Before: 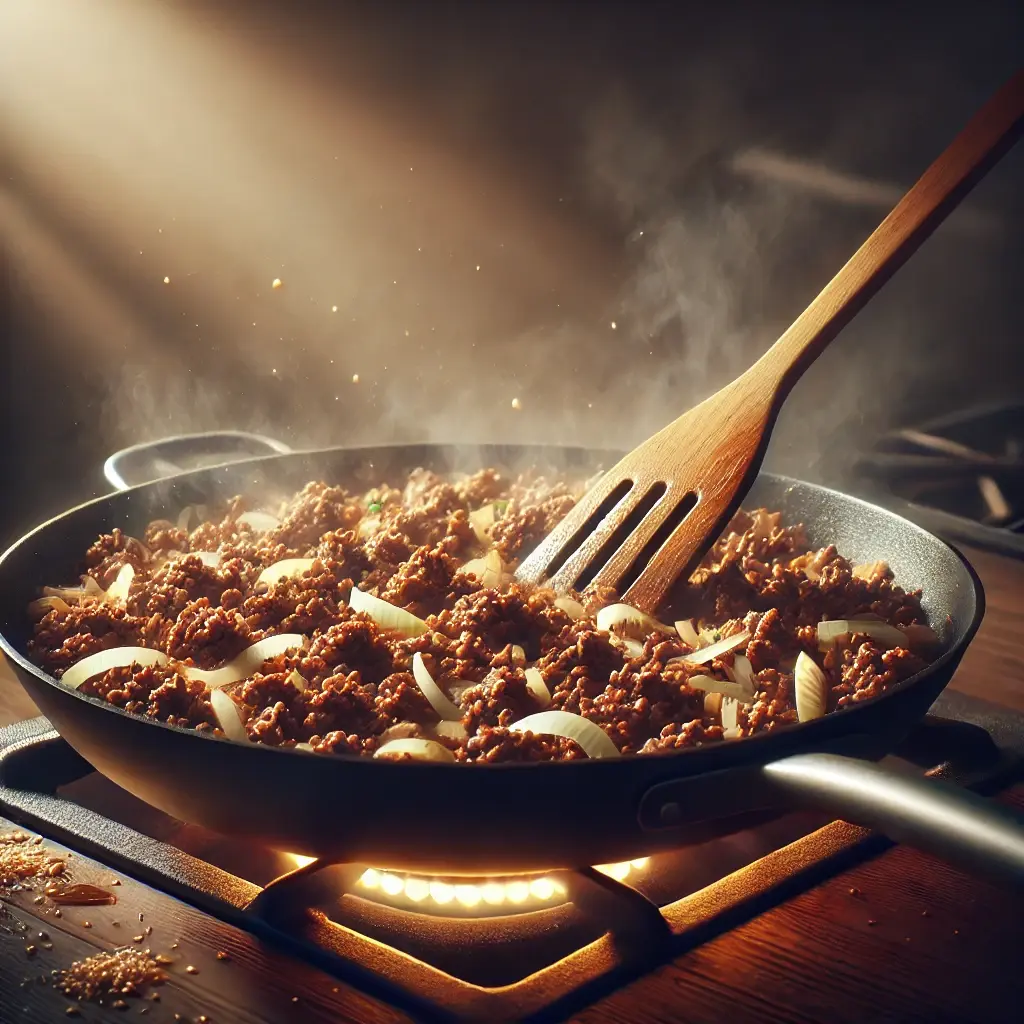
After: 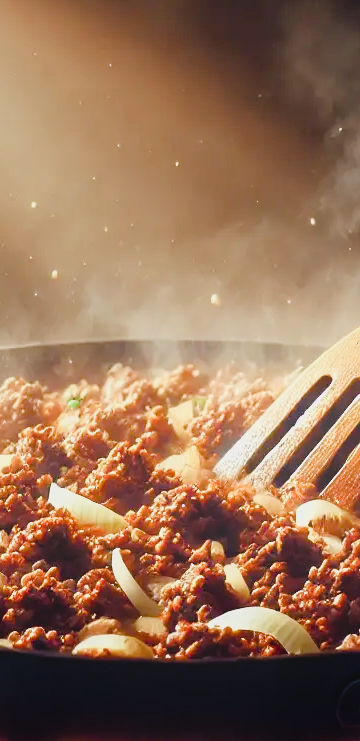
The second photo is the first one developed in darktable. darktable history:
haze removal: compatibility mode true, adaptive false
filmic rgb: black relative exposure -7.75 EV, white relative exposure 4.4 EV, threshold 3 EV, hardness 3.76, latitude 50%, contrast 1.1, color science v5 (2021), contrast in shadows safe, contrast in highlights safe, enable highlight reconstruction true
contrast brightness saturation: saturation -0.05
crop and rotate: left 29.476%, top 10.214%, right 35.32%, bottom 17.333%
bloom: size 16%, threshold 98%, strength 20%
color balance rgb: perceptual saturation grading › global saturation 20%, perceptual saturation grading › highlights -50%, perceptual saturation grading › shadows 30%, perceptual brilliance grading › global brilliance 10%, perceptual brilliance grading › shadows 15%
